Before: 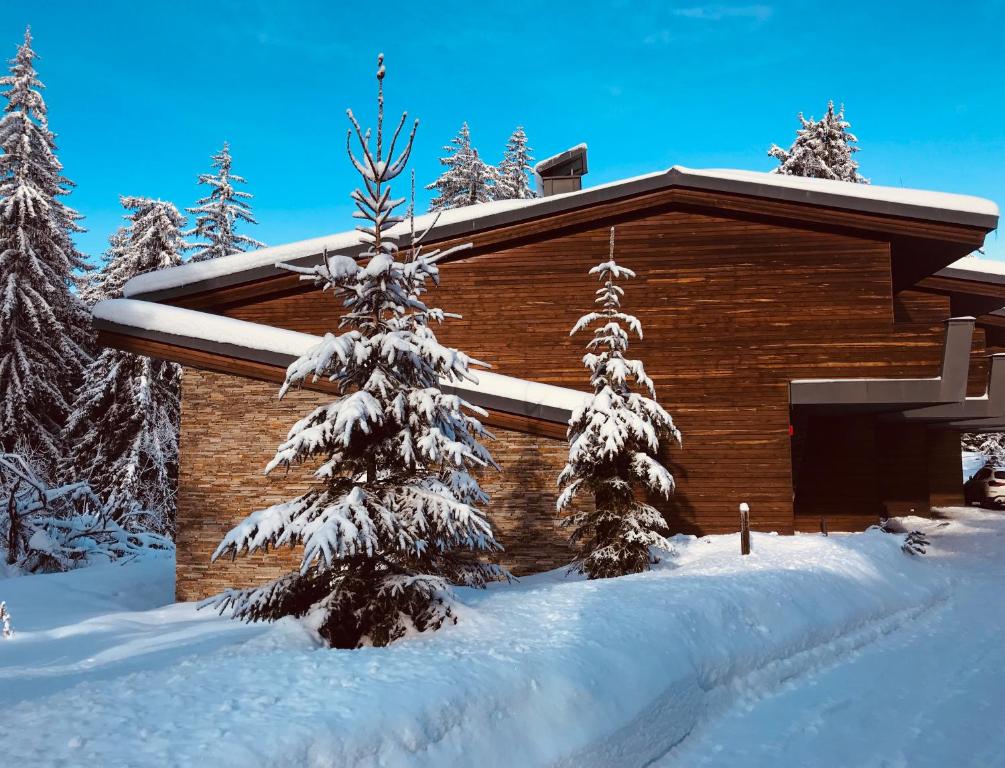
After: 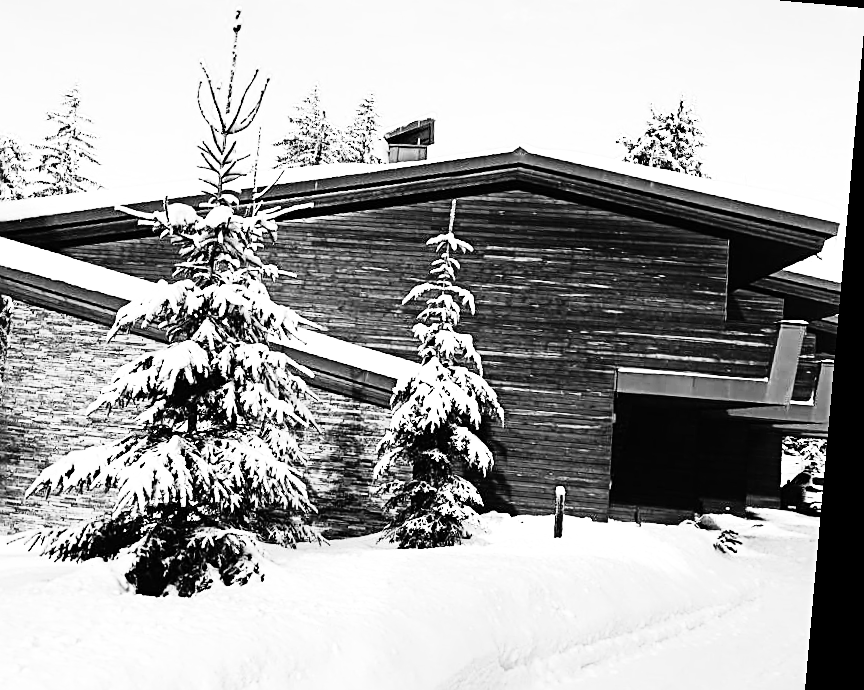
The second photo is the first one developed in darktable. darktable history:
exposure: black level correction 0, exposure 0.7 EV, compensate exposure bias true, compensate highlight preservation false
sharpen: radius 2.584, amount 0.688
crop: left 19.159%, top 9.58%, bottom 9.58%
tone equalizer: on, module defaults
rgb curve: curves: ch0 [(0, 0) (0.21, 0.15) (0.24, 0.21) (0.5, 0.75) (0.75, 0.96) (0.89, 0.99) (1, 1)]; ch1 [(0, 0.02) (0.21, 0.13) (0.25, 0.2) (0.5, 0.67) (0.75, 0.9) (0.89, 0.97) (1, 1)]; ch2 [(0, 0.02) (0.21, 0.13) (0.25, 0.2) (0.5, 0.67) (0.75, 0.9) (0.89, 0.97) (1, 1)], compensate middle gray true
color calibration: output gray [0.22, 0.42, 0.37, 0], gray › normalize channels true, illuminant same as pipeline (D50), adaptation XYZ, x 0.346, y 0.359, gamut compression 0
rotate and perspective: rotation 5.12°, automatic cropping off
